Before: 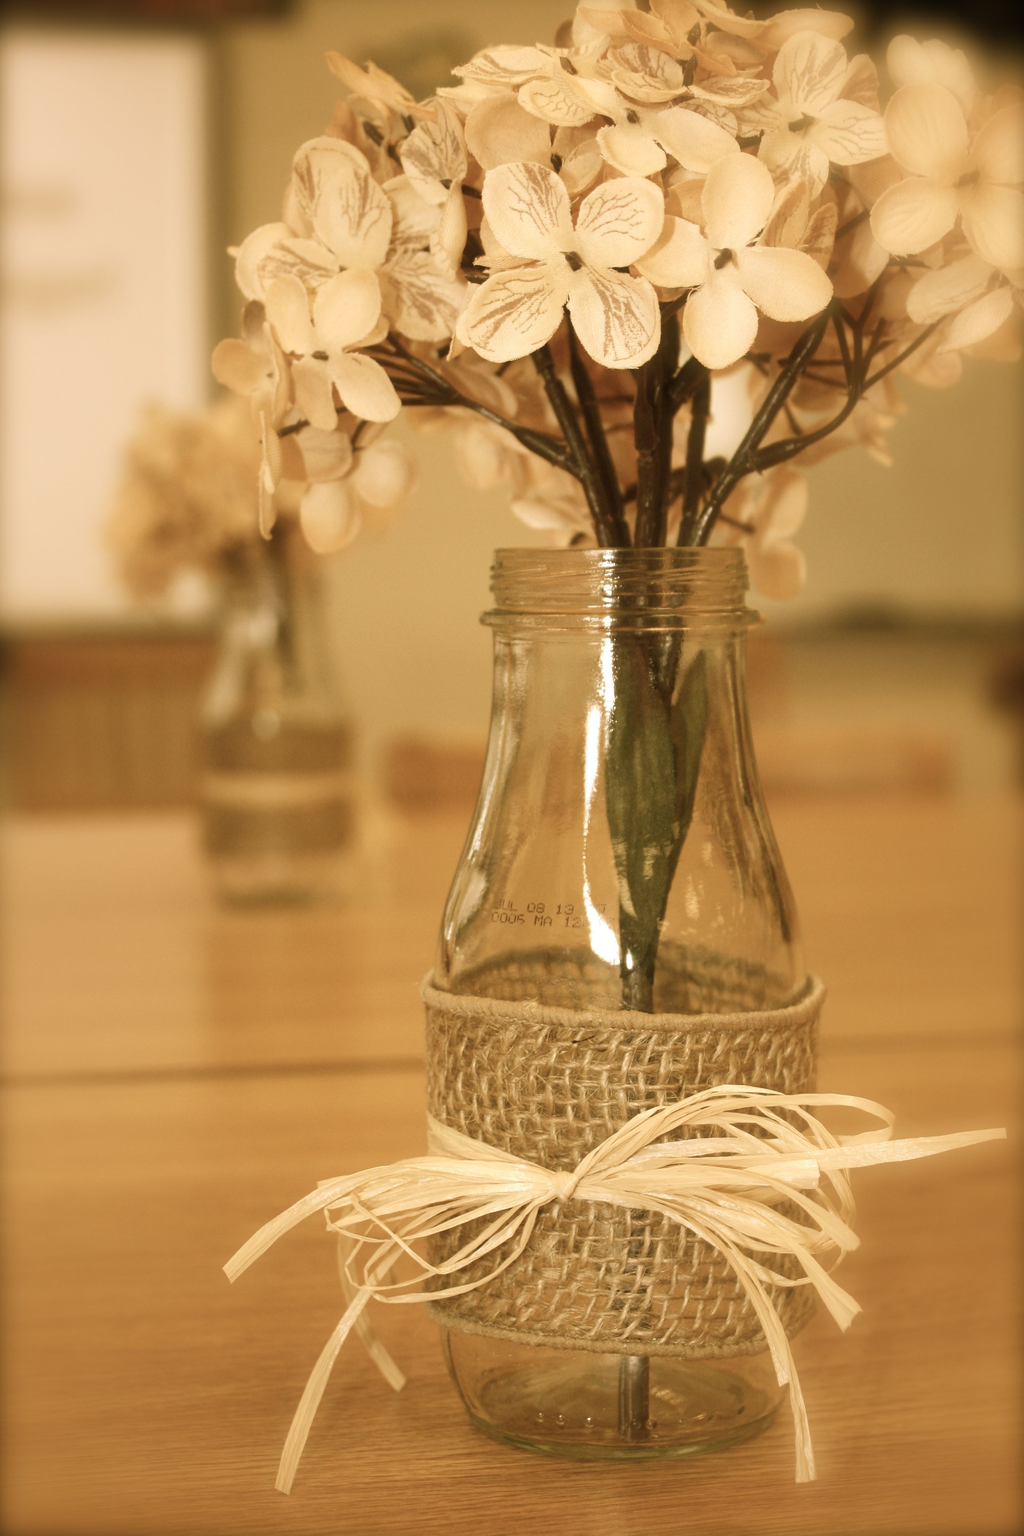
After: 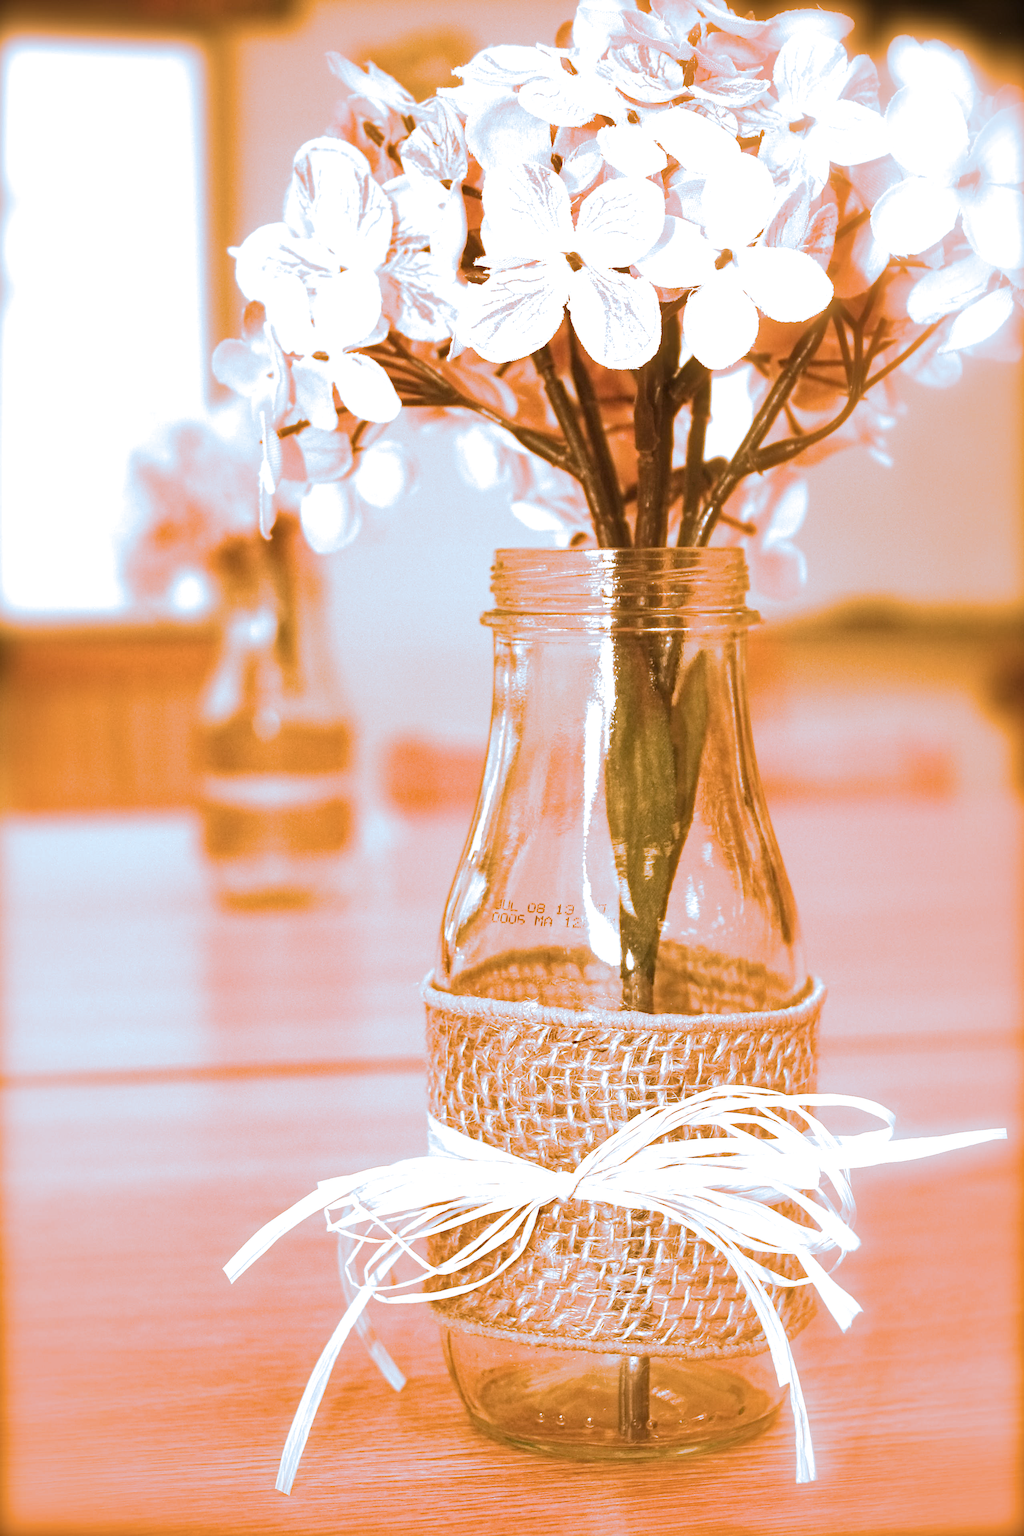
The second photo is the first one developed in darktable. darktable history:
split-toning: shadows › hue 351.18°, shadows › saturation 0.86, highlights › hue 218.82°, highlights › saturation 0.73, balance -19.167
contrast equalizer: y [[0.5 ×6], [0.5 ×6], [0.5 ×6], [0 ×6], [0, 0, 0, 0.581, 0.011, 0]]
color correction: highlights a* 14.52, highlights b* 4.84
exposure: black level correction 0, exposure 1.173 EV, compensate exposure bias true, compensate highlight preservation false
haze removal: adaptive false
sharpen: on, module defaults
